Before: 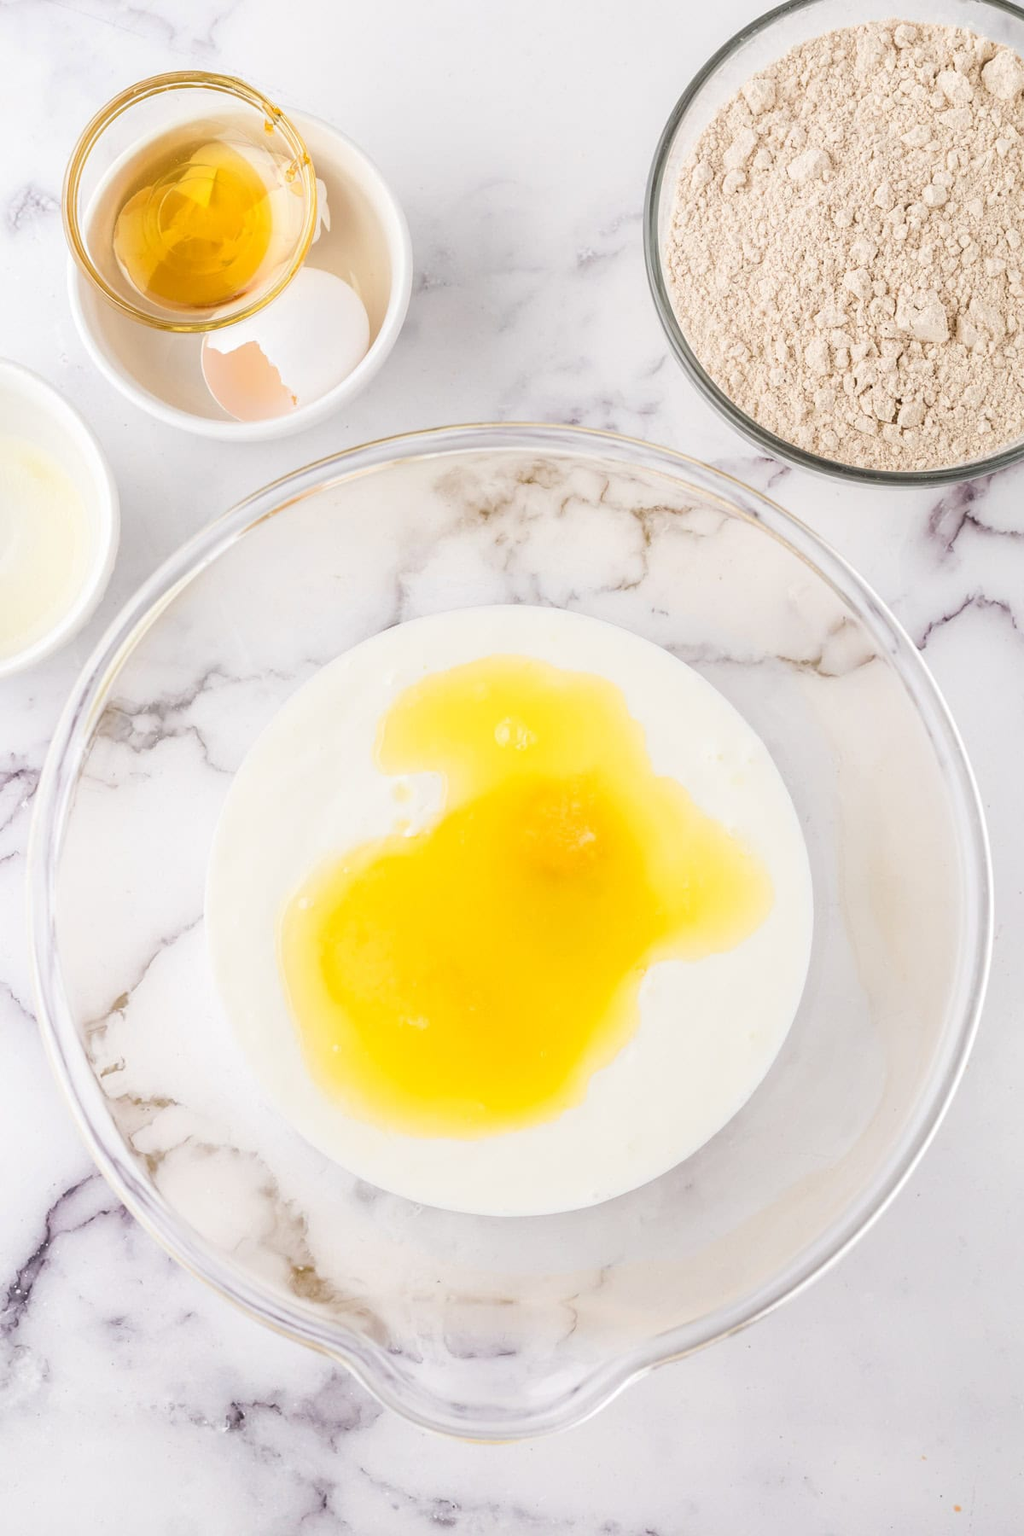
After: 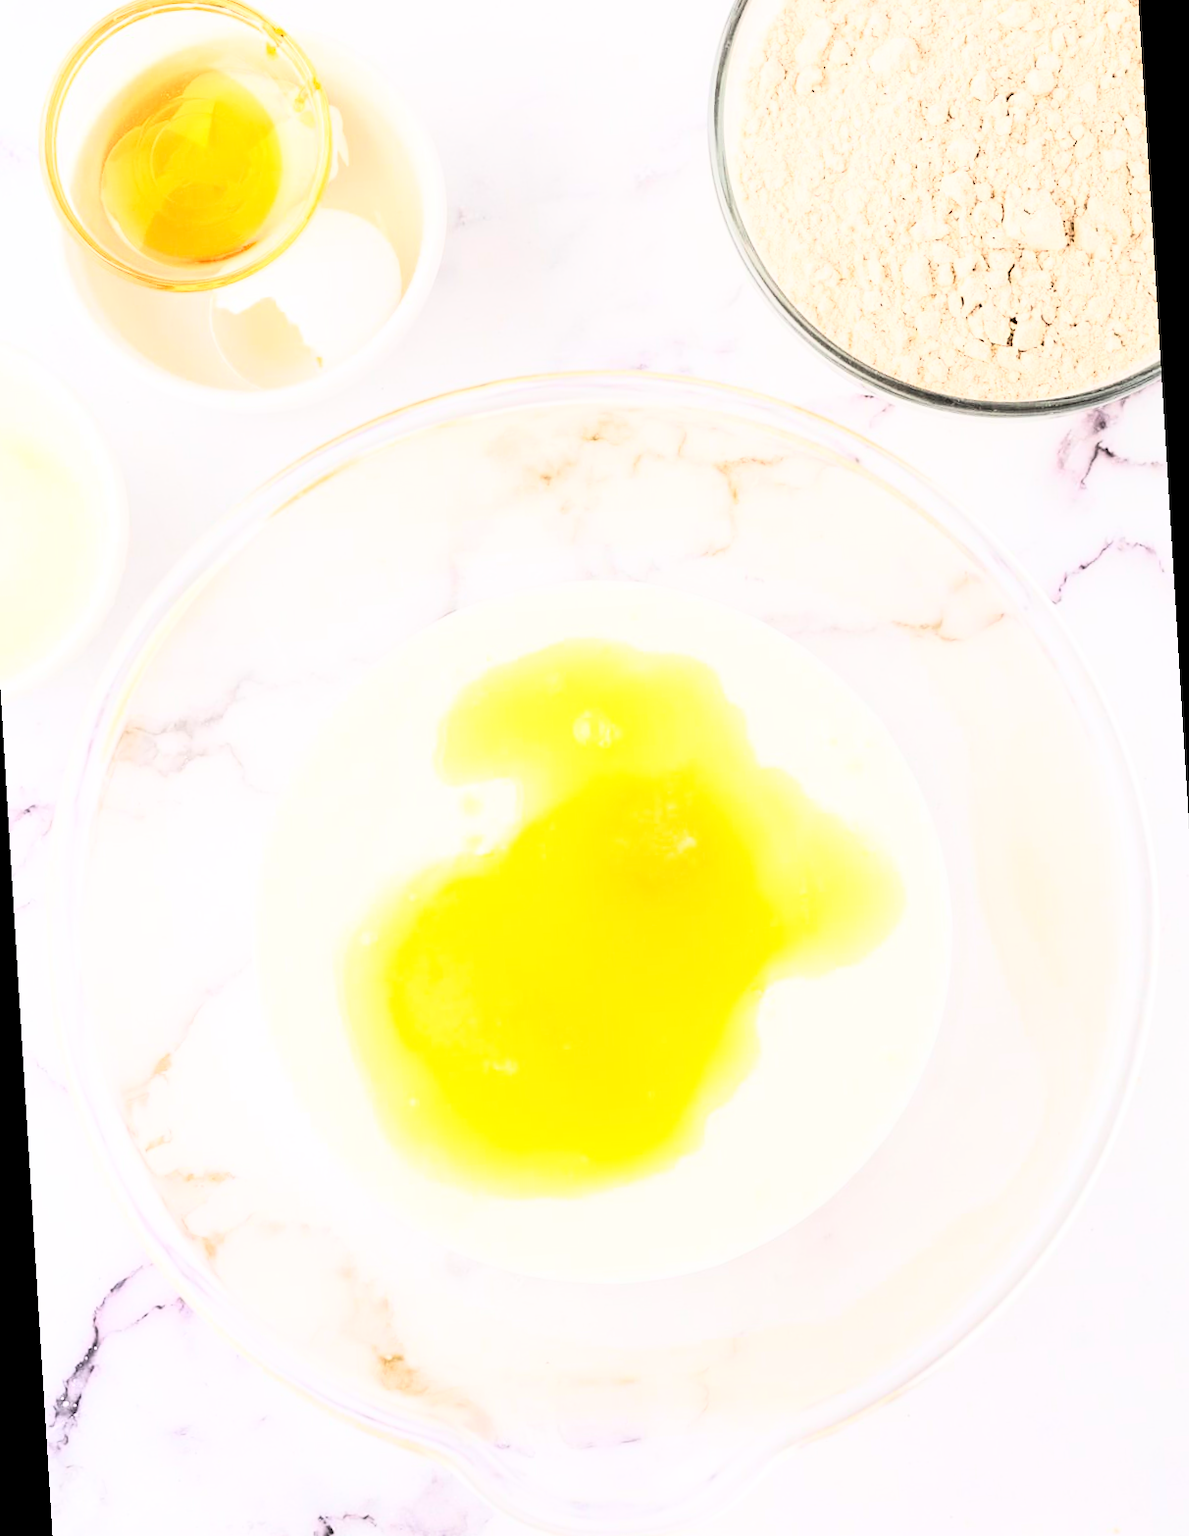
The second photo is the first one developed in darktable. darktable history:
rgb curve: curves: ch0 [(0, 0) (0.21, 0.15) (0.24, 0.21) (0.5, 0.75) (0.75, 0.96) (0.89, 0.99) (1, 1)]; ch1 [(0, 0.02) (0.21, 0.13) (0.25, 0.2) (0.5, 0.67) (0.75, 0.9) (0.89, 0.97) (1, 1)]; ch2 [(0, 0.02) (0.21, 0.13) (0.25, 0.2) (0.5, 0.67) (0.75, 0.9) (0.89, 0.97) (1, 1)], compensate middle gray true
rotate and perspective: rotation -3.52°, crop left 0.036, crop right 0.964, crop top 0.081, crop bottom 0.919
